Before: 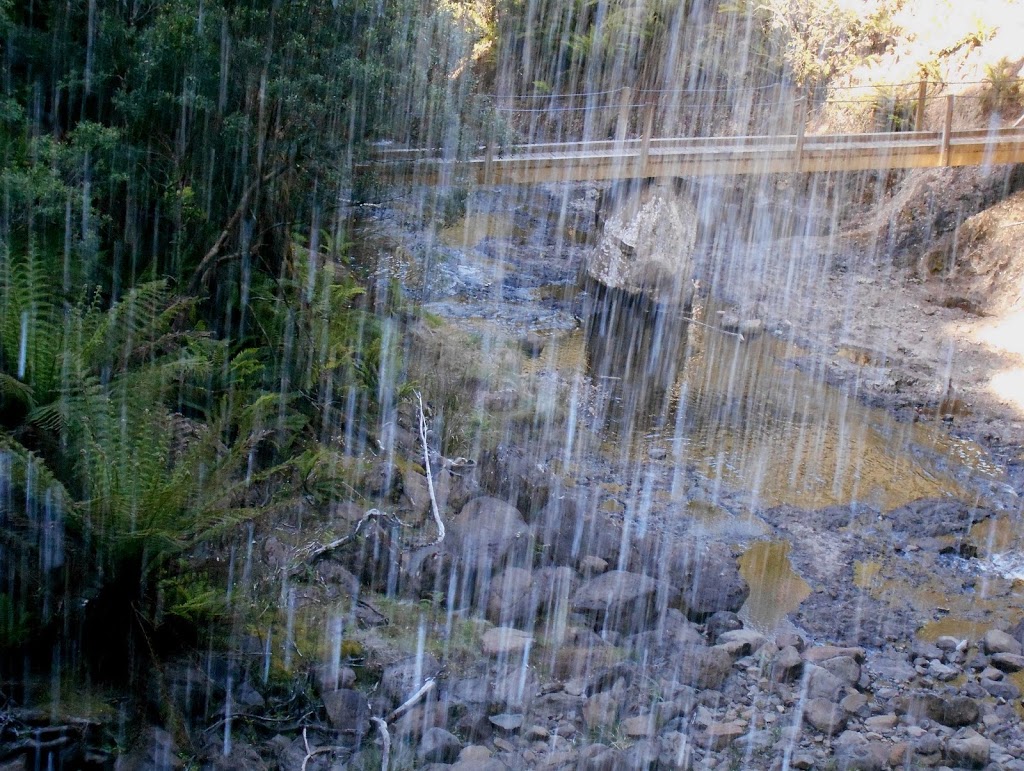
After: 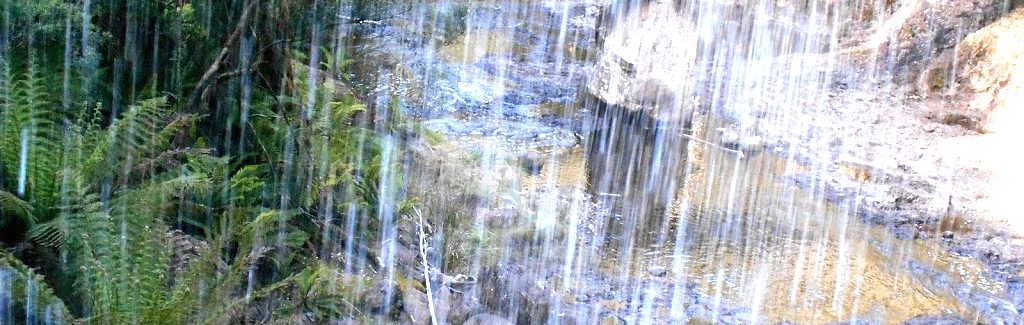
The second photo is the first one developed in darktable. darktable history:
exposure: black level correction 0, exposure 1.278 EV, compensate exposure bias true, compensate highlight preservation false
crop and rotate: top 23.818%, bottom 33.991%
